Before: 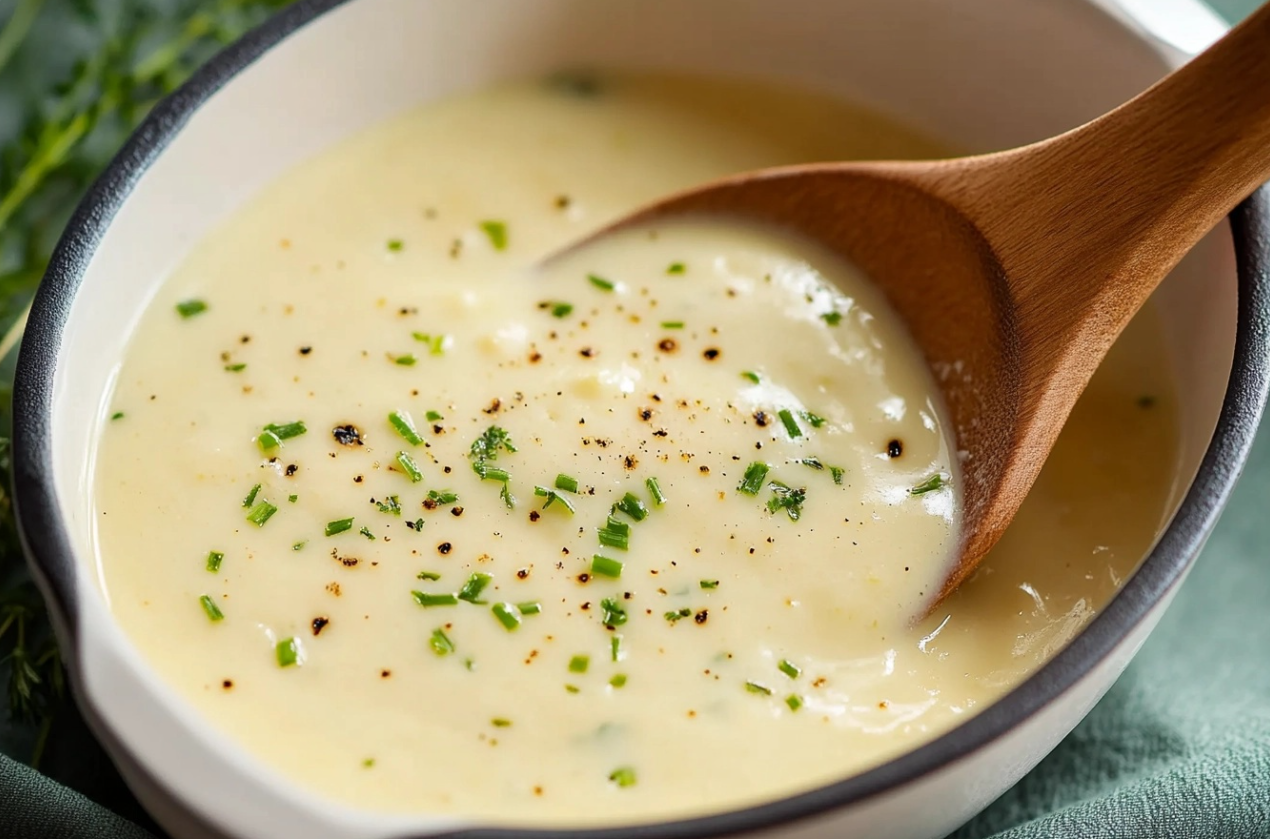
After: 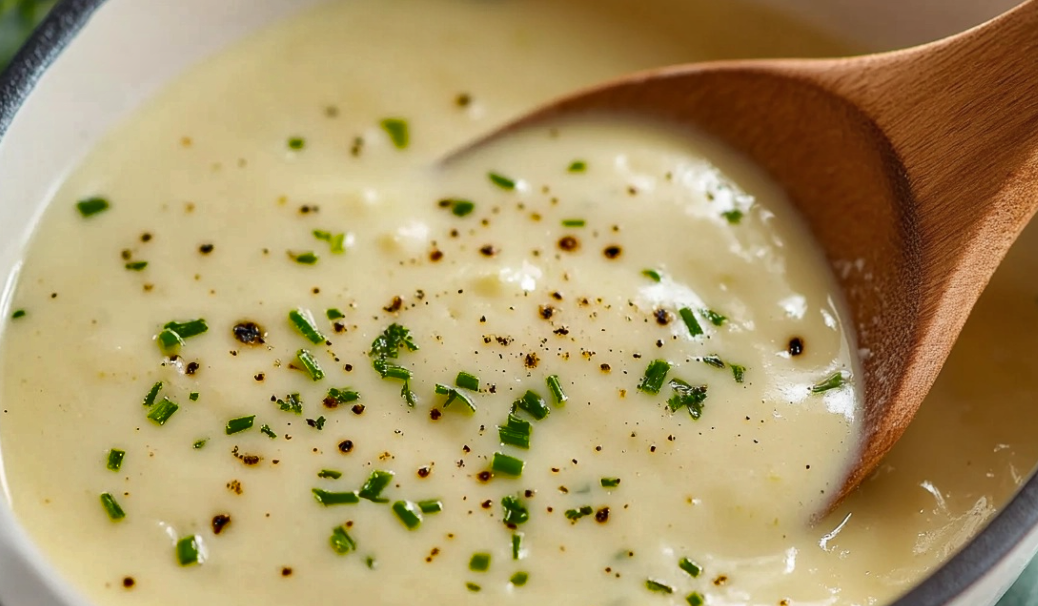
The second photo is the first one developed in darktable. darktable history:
crop: left 7.817%, top 12.2%, right 10.449%, bottom 15.441%
shadows and highlights: shadows 59.03, highlights -60.14, soften with gaussian
